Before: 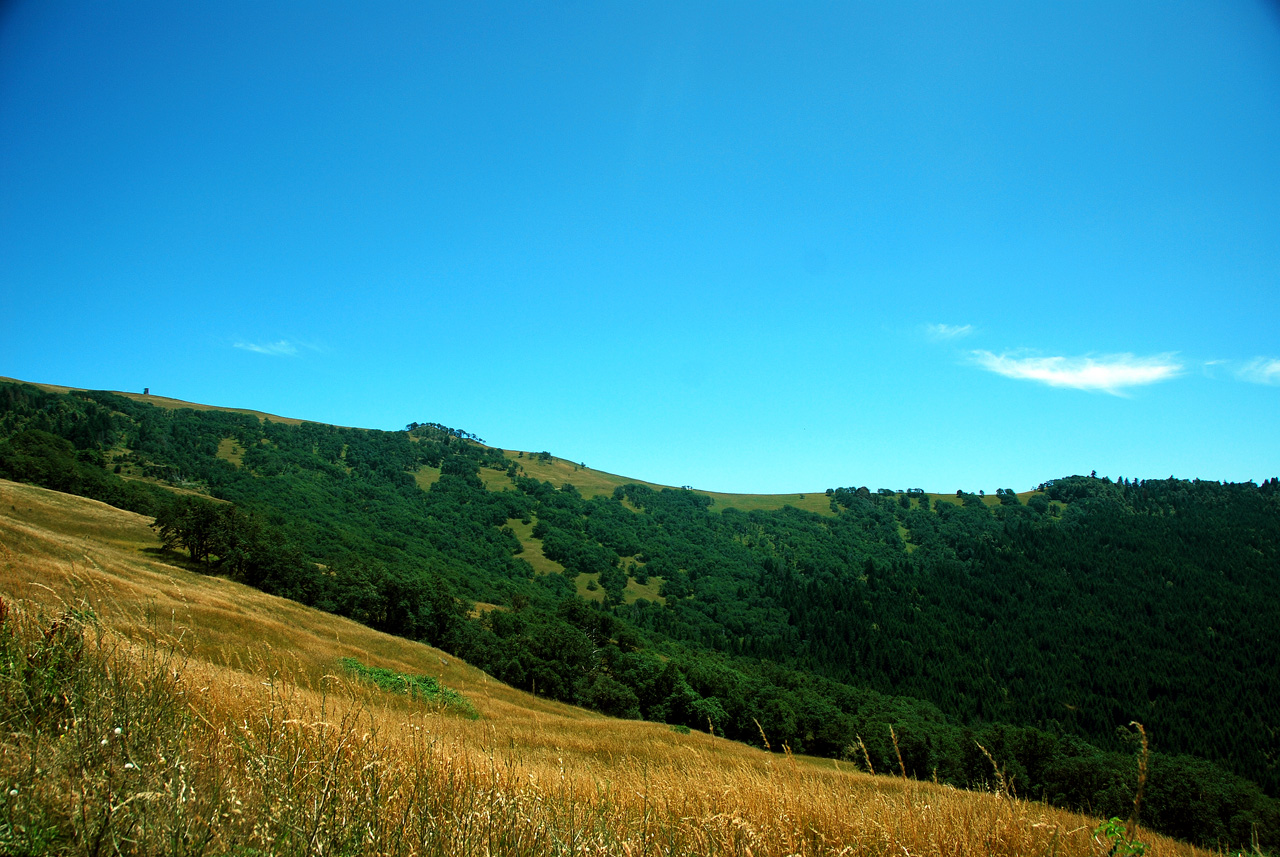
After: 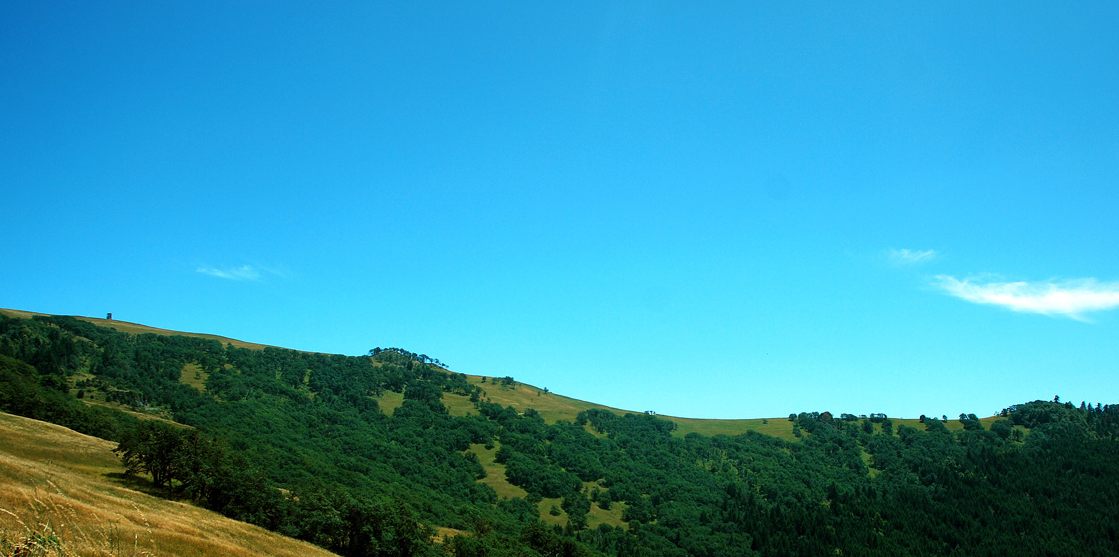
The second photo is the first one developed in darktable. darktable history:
crop: left 2.942%, top 8.836%, right 9.615%, bottom 26.168%
